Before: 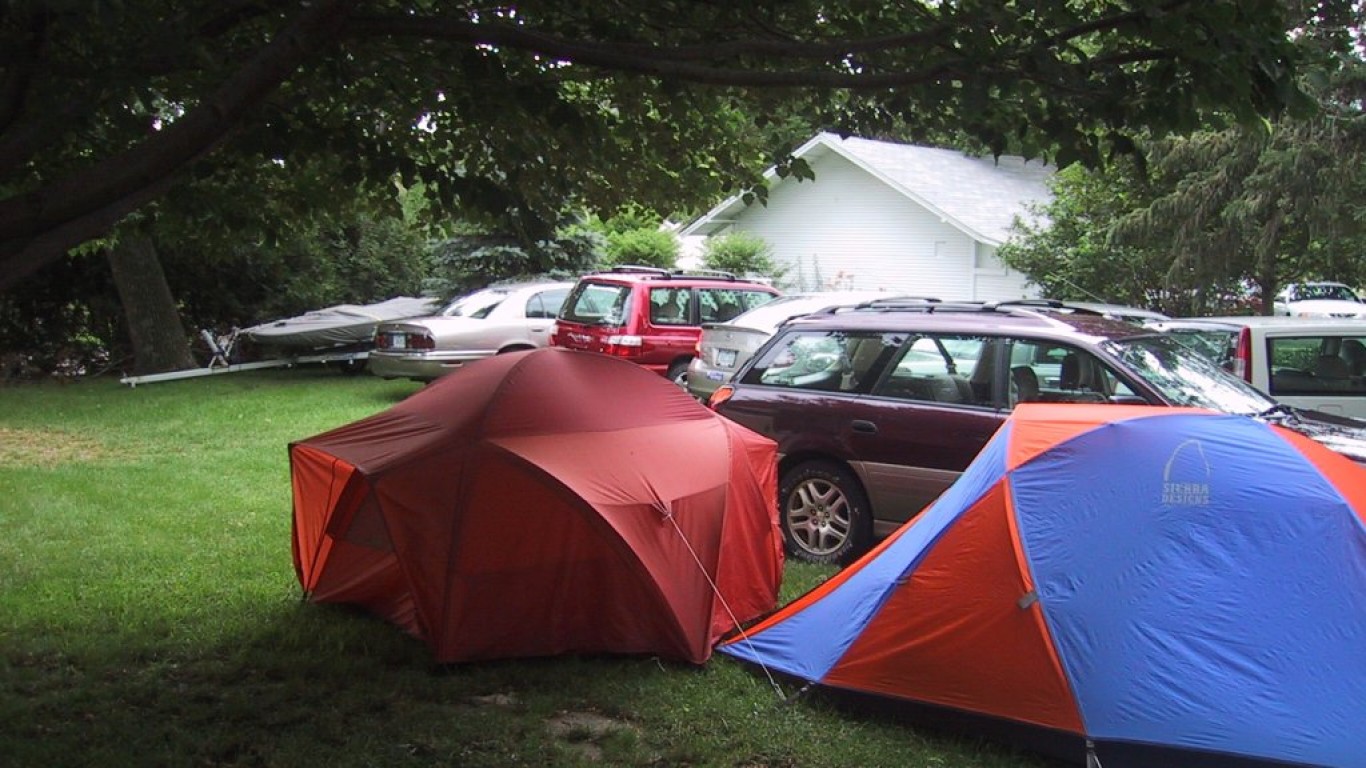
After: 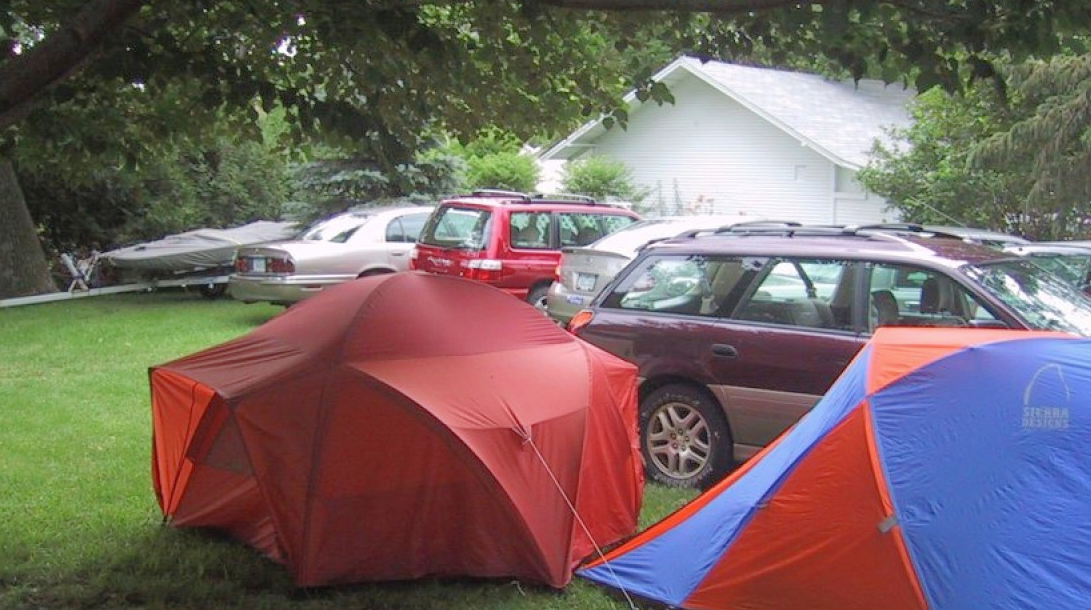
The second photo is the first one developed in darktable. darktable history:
contrast brightness saturation: saturation -0.034
crop and rotate: left 10.297%, top 9.913%, right 9.82%, bottom 10.594%
tone curve: curves: ch0 [(0, 0) (0.004, 0.008) (0.077, 0.156) (0.169, 0.29) (0.774, 0.774) (1, 1)], preserve colors basic power
